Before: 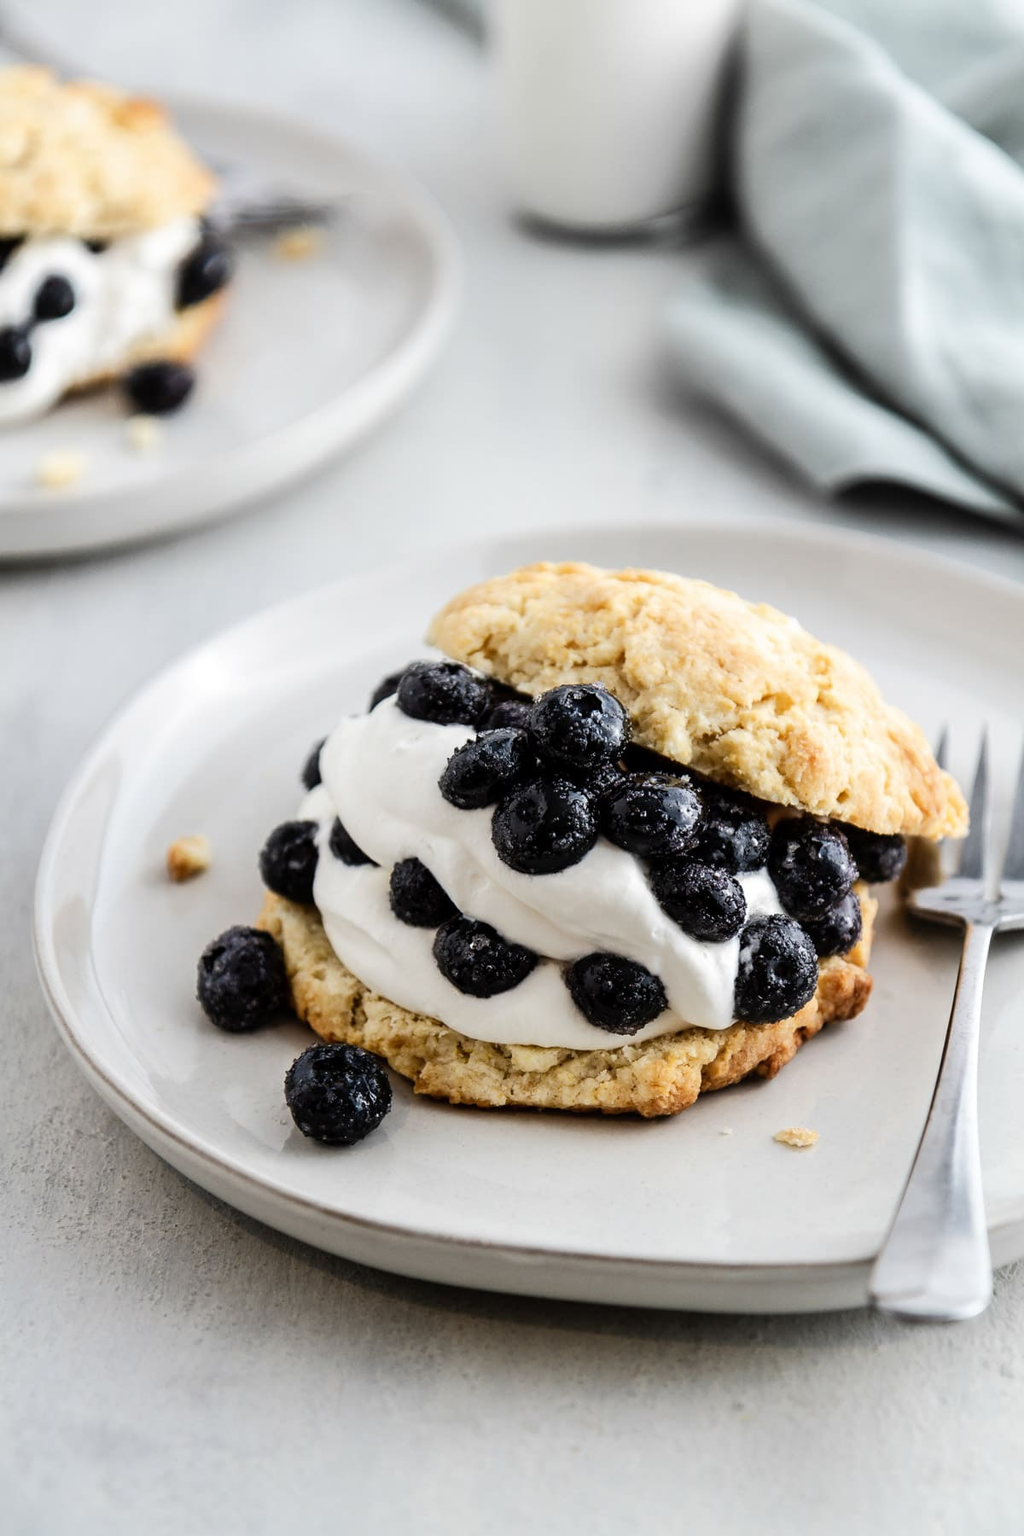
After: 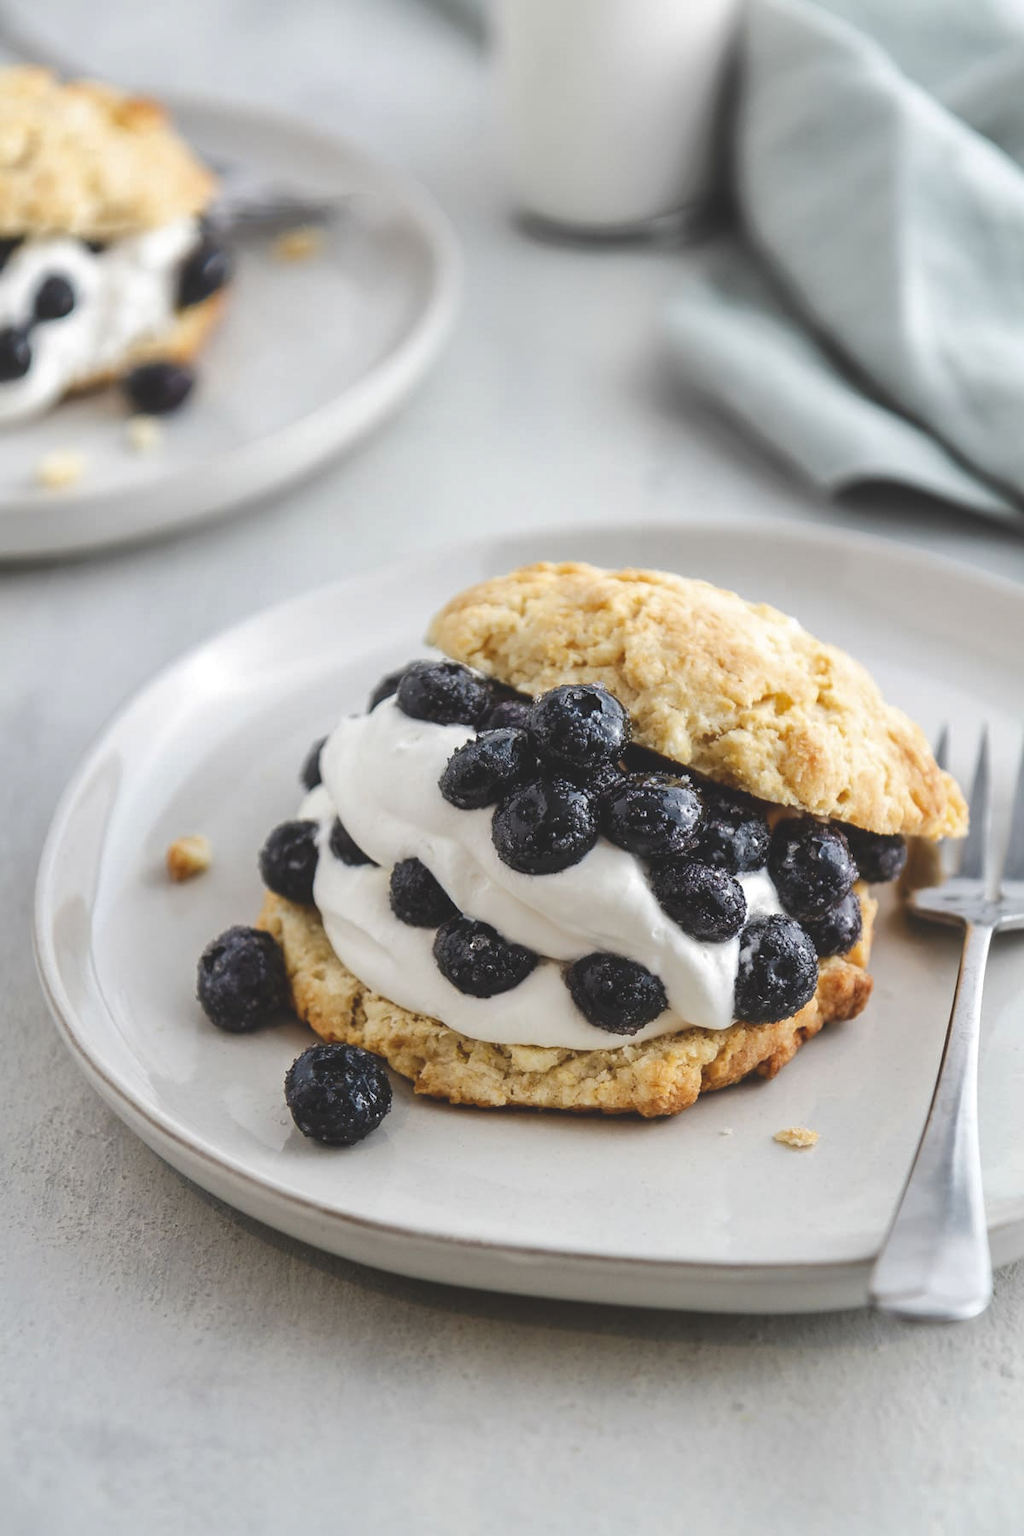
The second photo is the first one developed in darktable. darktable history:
shadows and highlights: on, module defaults
color balance: lift [1.007, 1, 1, 1], gamma [1.097, 1, 1, 1]
